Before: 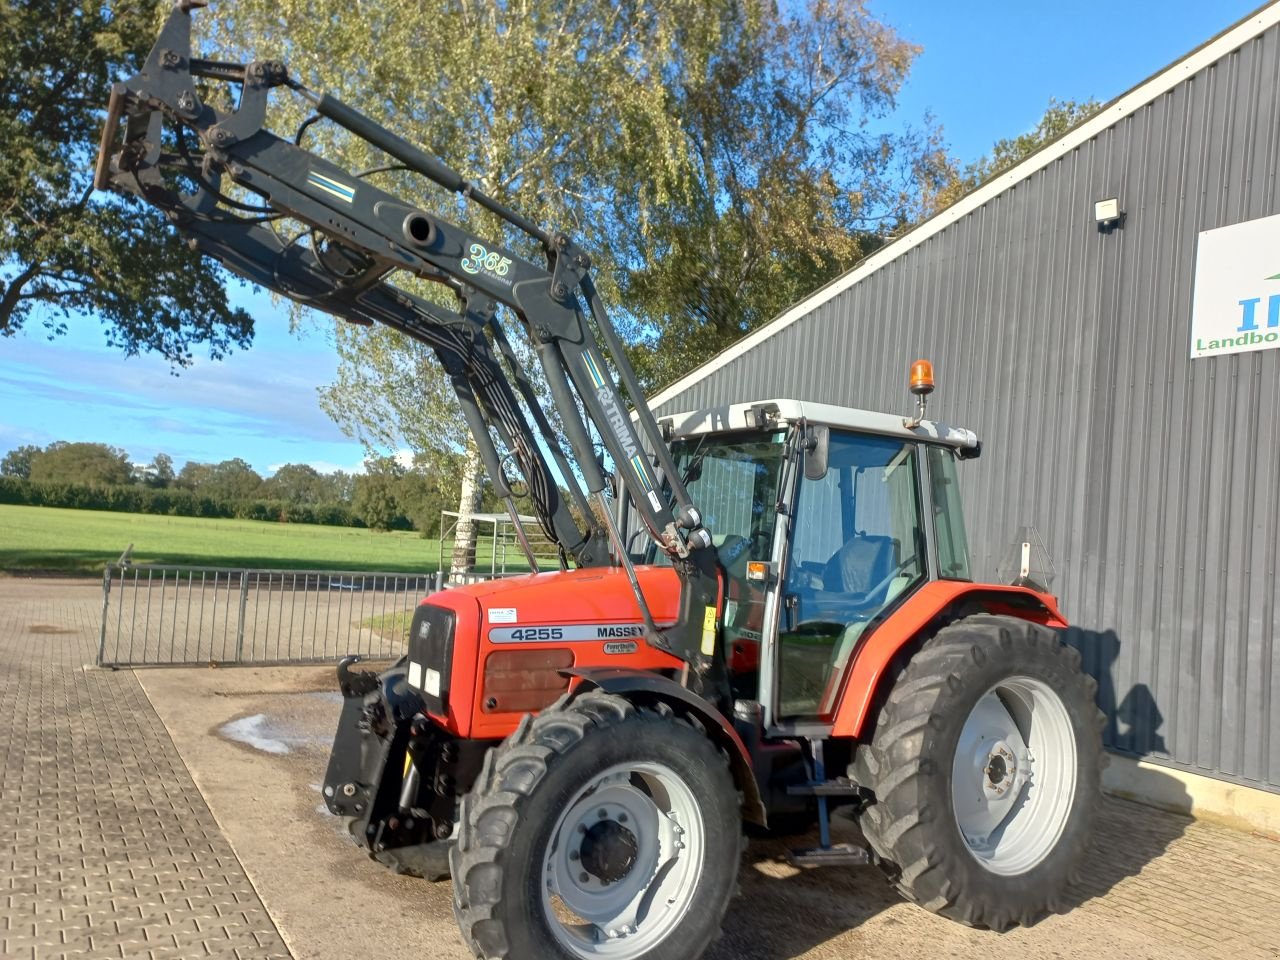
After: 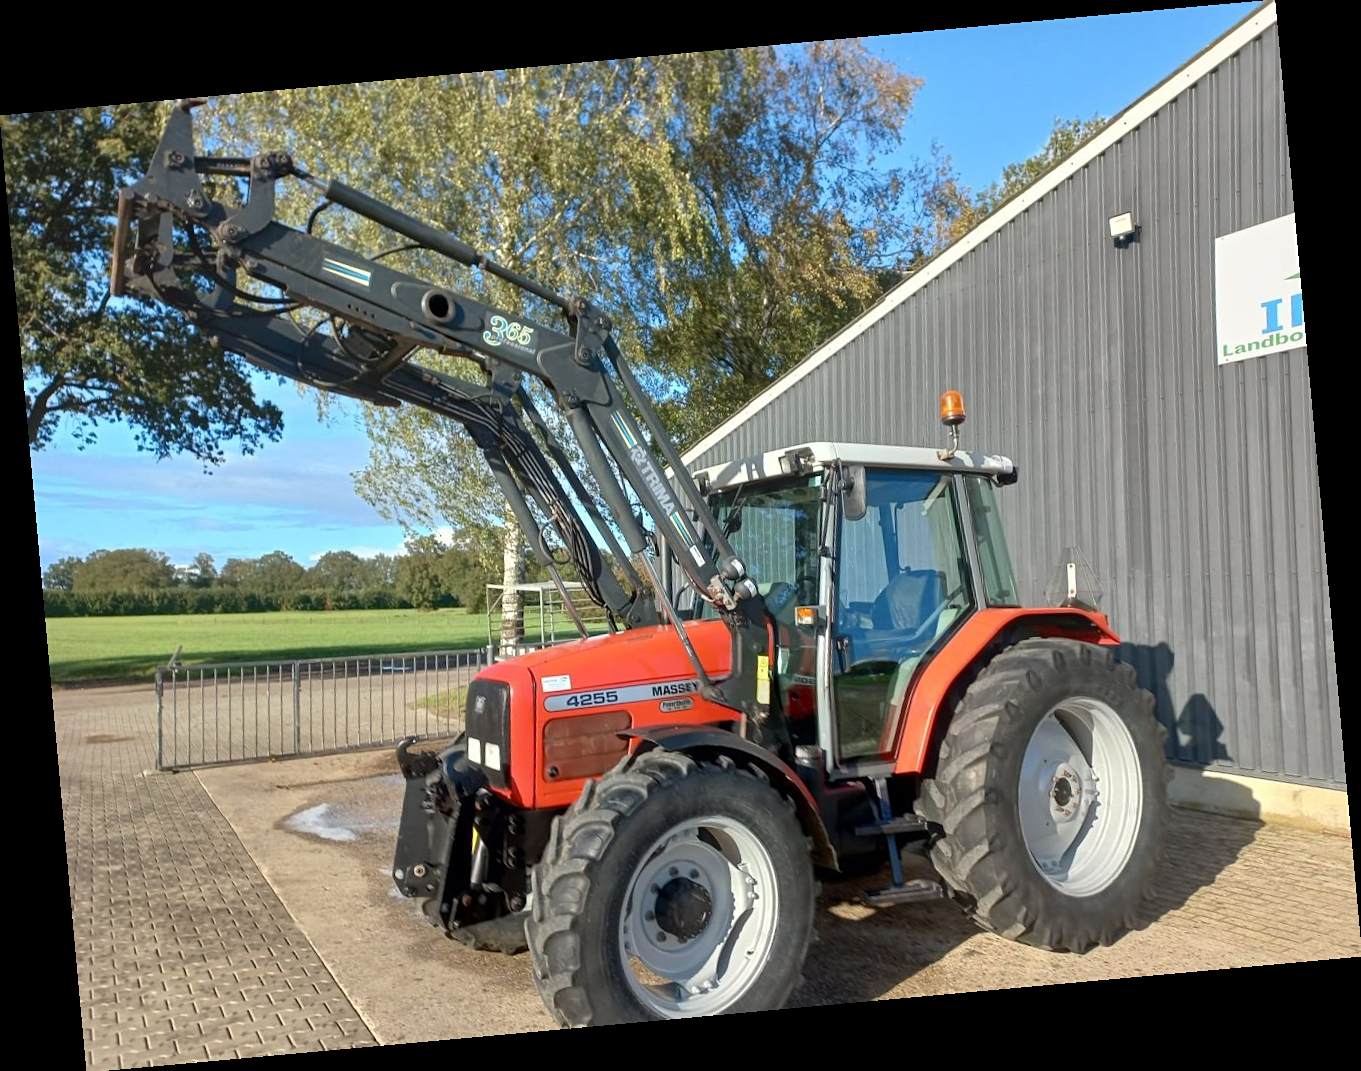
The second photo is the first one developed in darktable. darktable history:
rotate and perspective: rotation -5.2°, automatic cropping off
sharpen: amount 0.2
